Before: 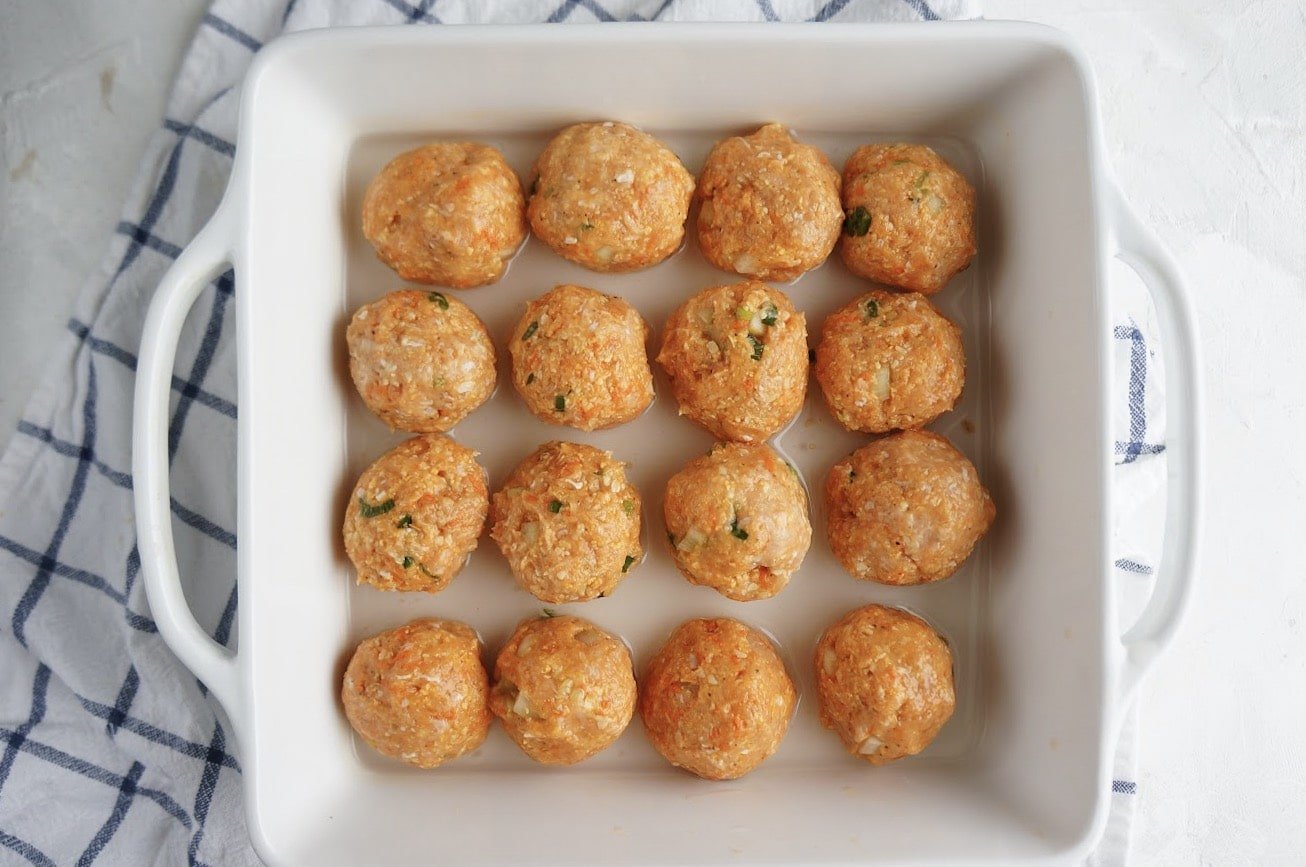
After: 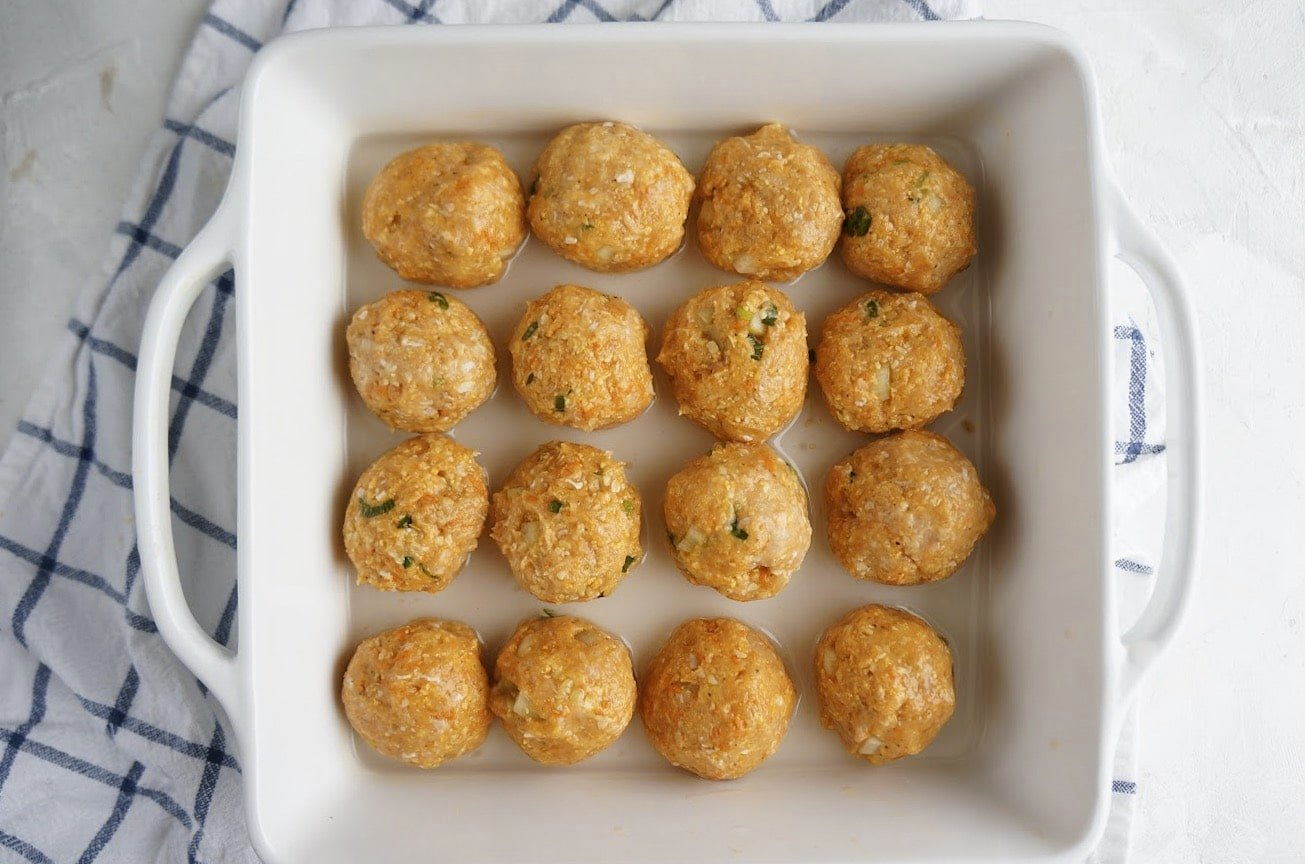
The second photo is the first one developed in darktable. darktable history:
crop: top 0.05%, bottom 0.098%
color contrast: green-magenta contrast 0.8, blue-yellow contrast 1.1, unbound 0
